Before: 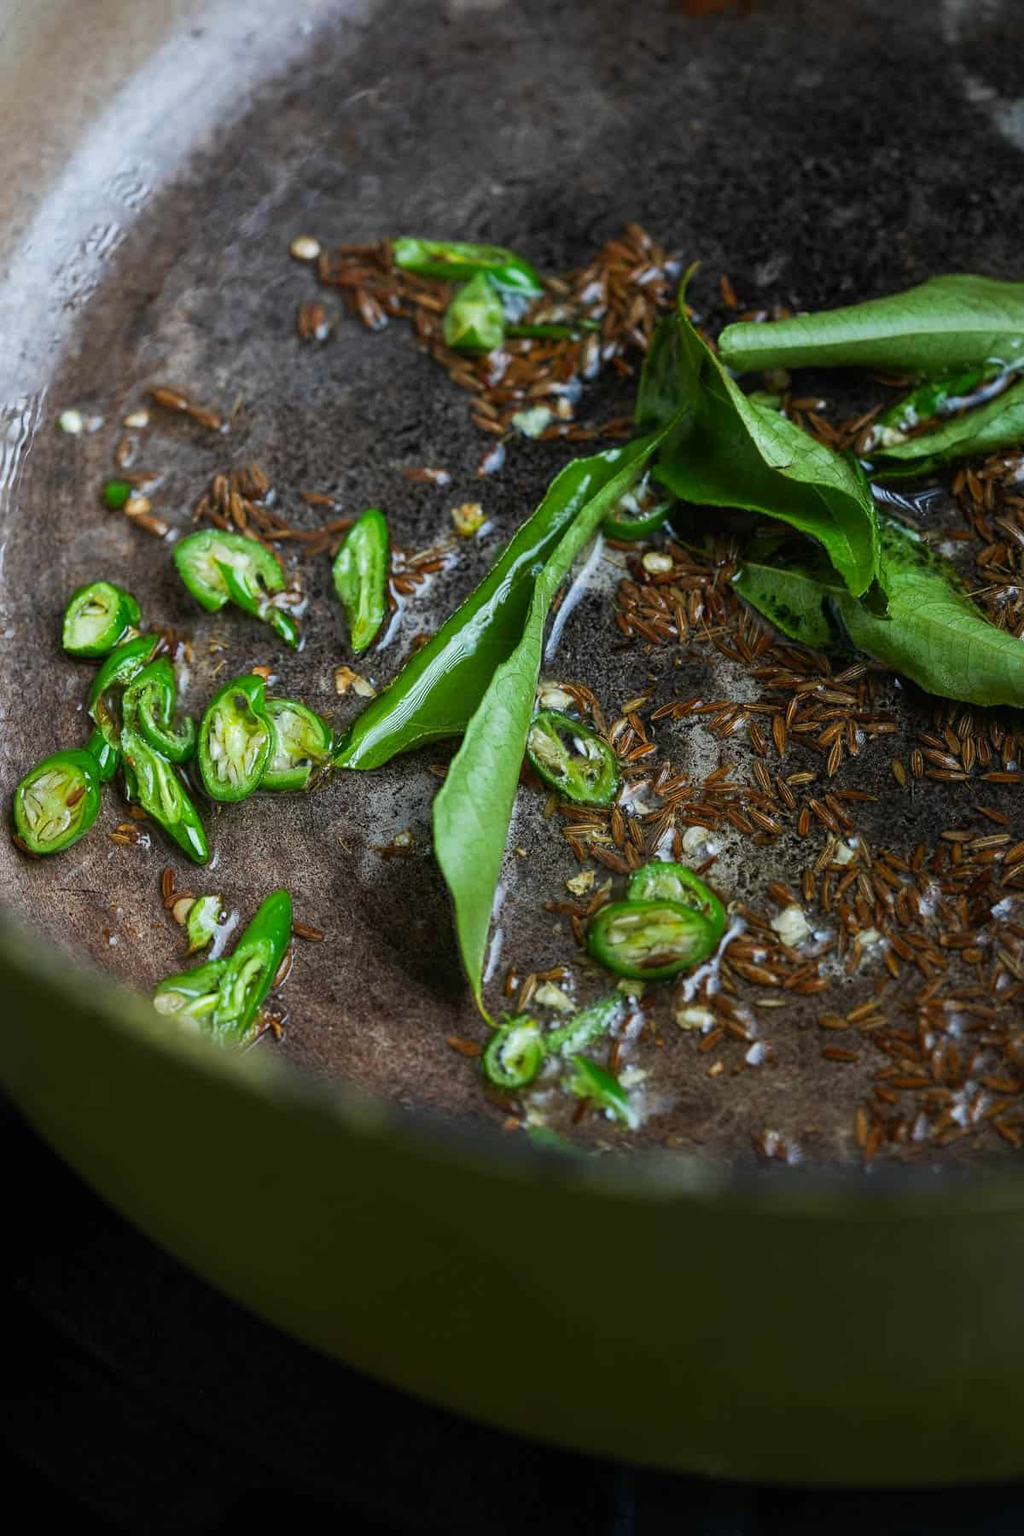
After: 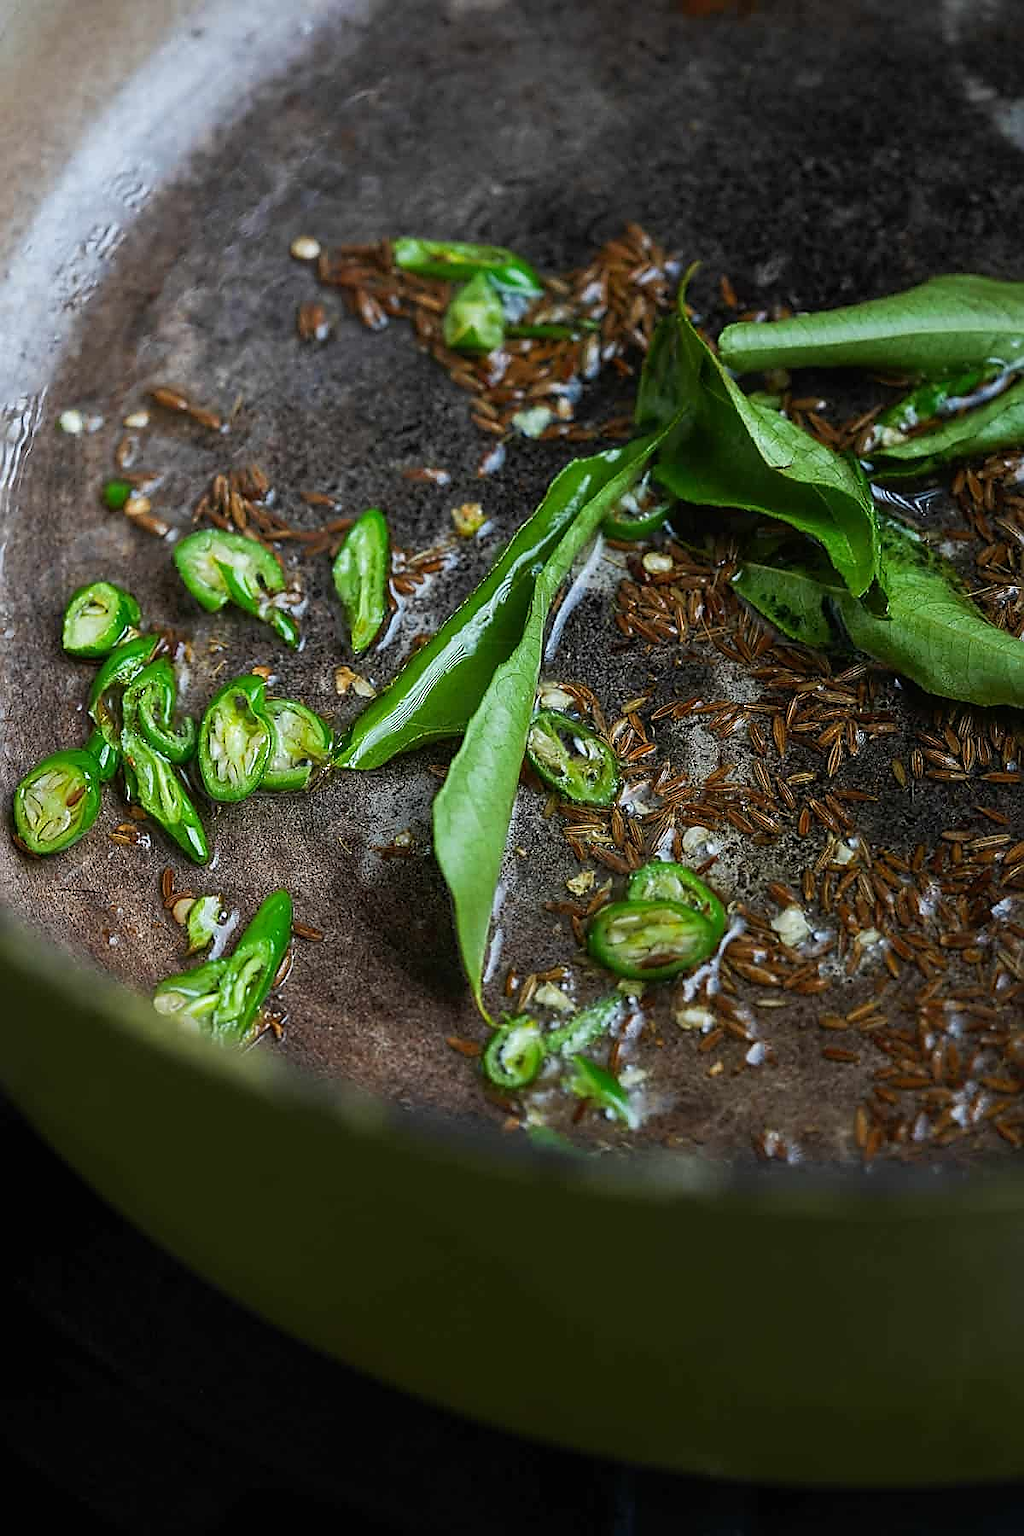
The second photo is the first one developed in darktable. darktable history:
sharpen: radius 1.35, amount 1.237, threshold 0.85
